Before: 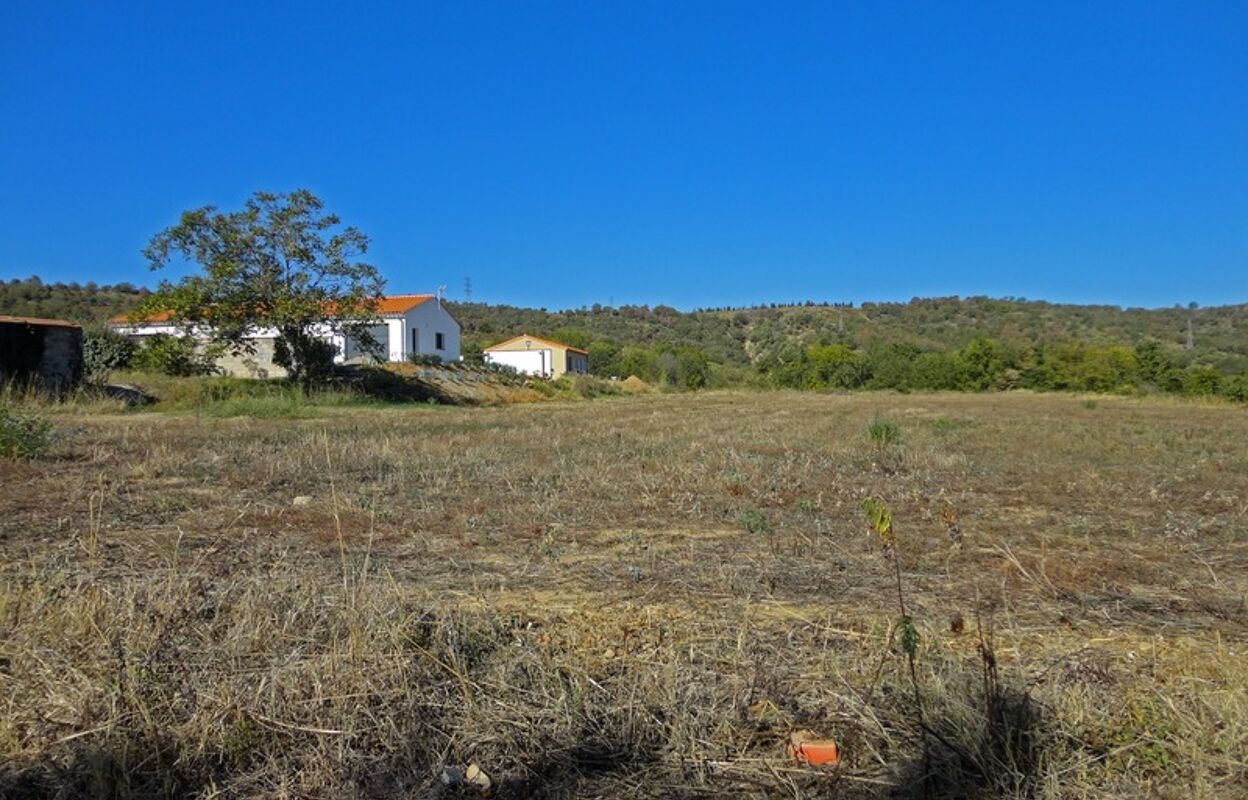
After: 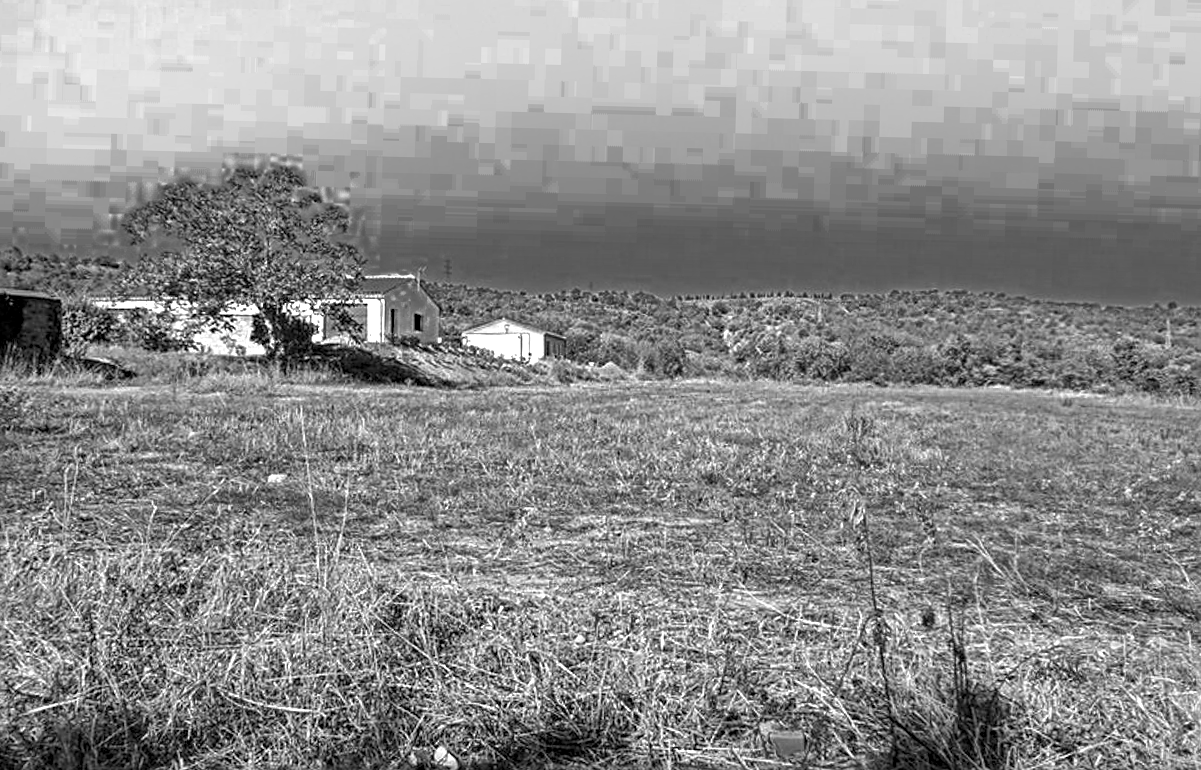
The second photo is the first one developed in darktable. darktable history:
local contrast: detail 130%
color zones: curves: ch0 [(0.002, 0.589) (0.107, 0.484) (0.146, 0.249) (0.217, 0.352) (0.309, 0.525) (0.39, 0.404) (0.455, 0.169) (0.597, 0.055) (0.724, 0.212) (0.775, 0.691) (0.869, 0.571) (1, 0.587)]; ch1 [(0, 0) (0.143, 0) (0.286, 0) (0.429, 0) (0.571, 0) (0.714, 0) (0.857, 0)]
crop and rotate: angle -1.43°
shadows and highlights: low approximation 0.01, soften with gaussian
exposure: black level correction 0, exposure 1.2 EV, compensate exposure bias true, compensate highlight preservation false
haze removal: strength 0.396, distance 0.221, adaptive false
sharpen: on, module defaults
